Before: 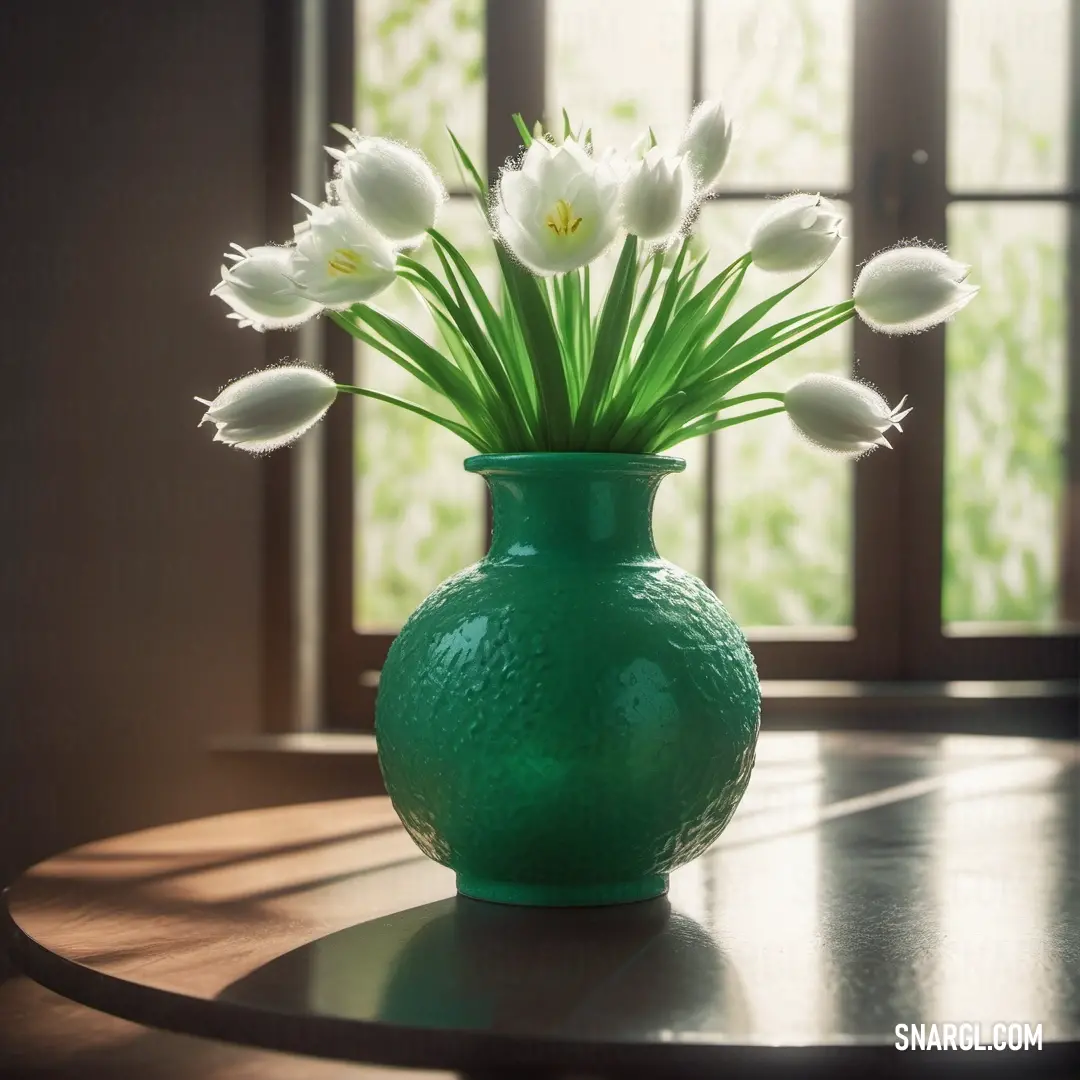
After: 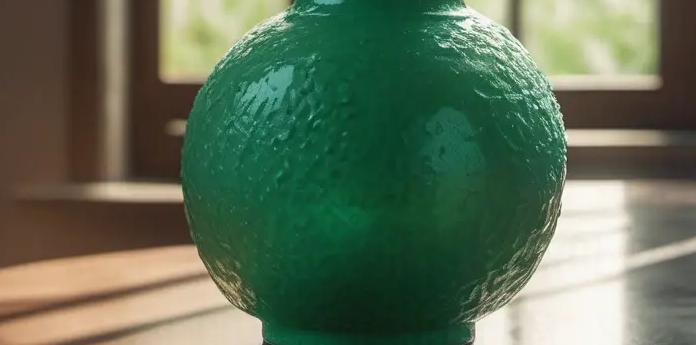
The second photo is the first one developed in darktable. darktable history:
crop: left 18.027%, top 51.02%, right 17.487%, bottom 16.898%
